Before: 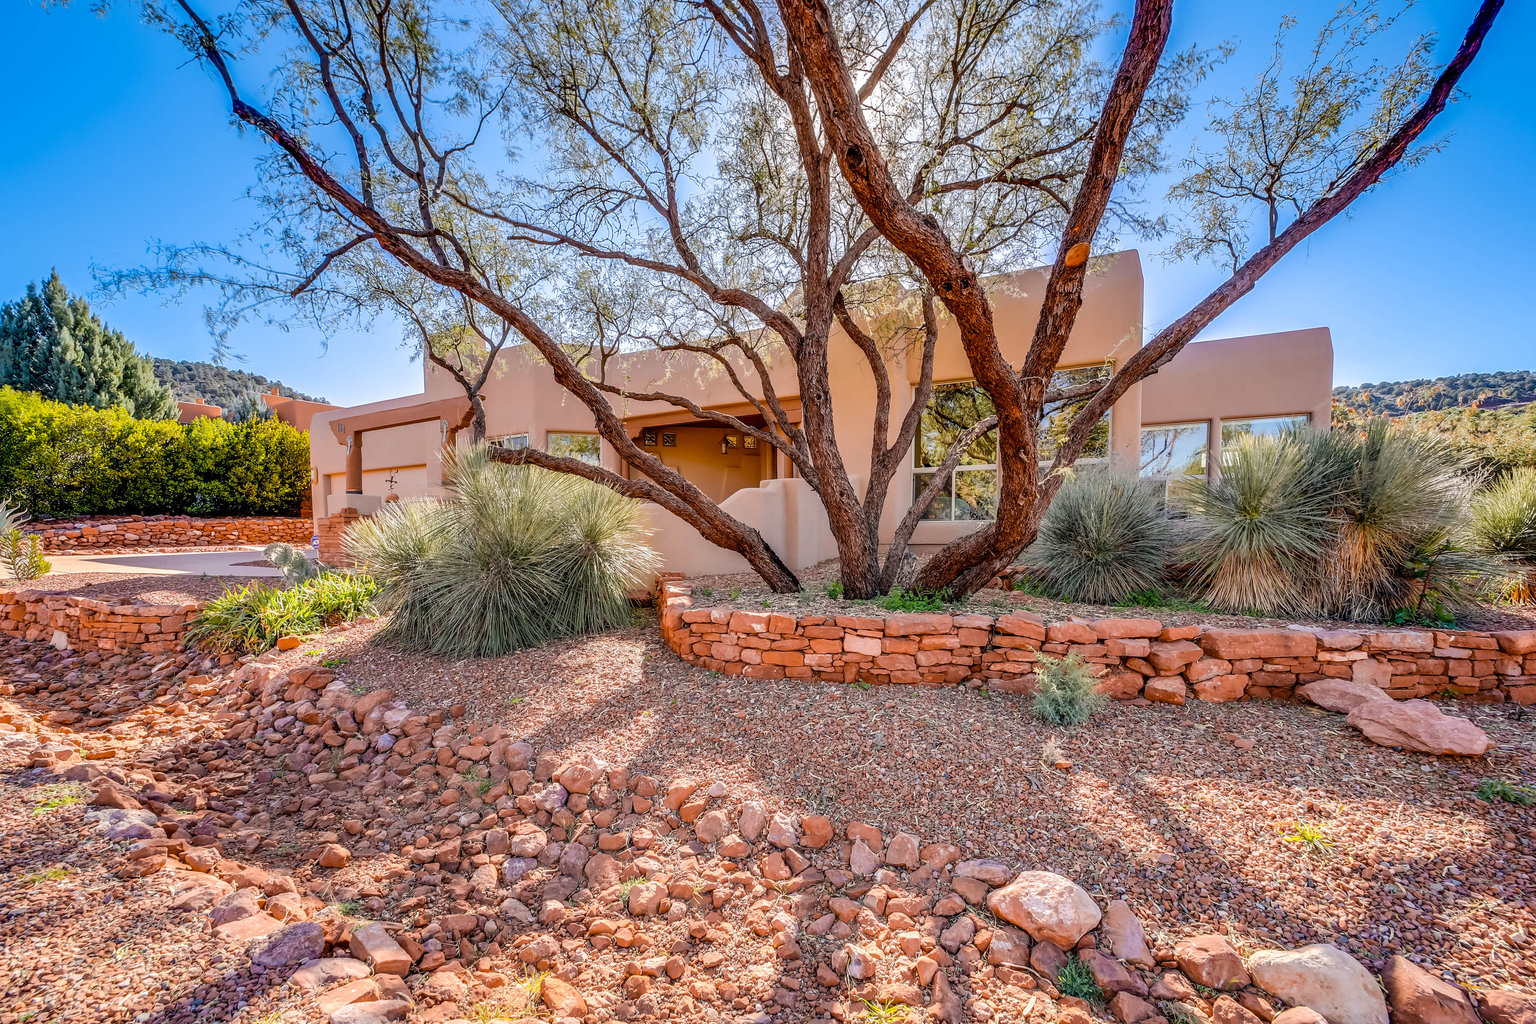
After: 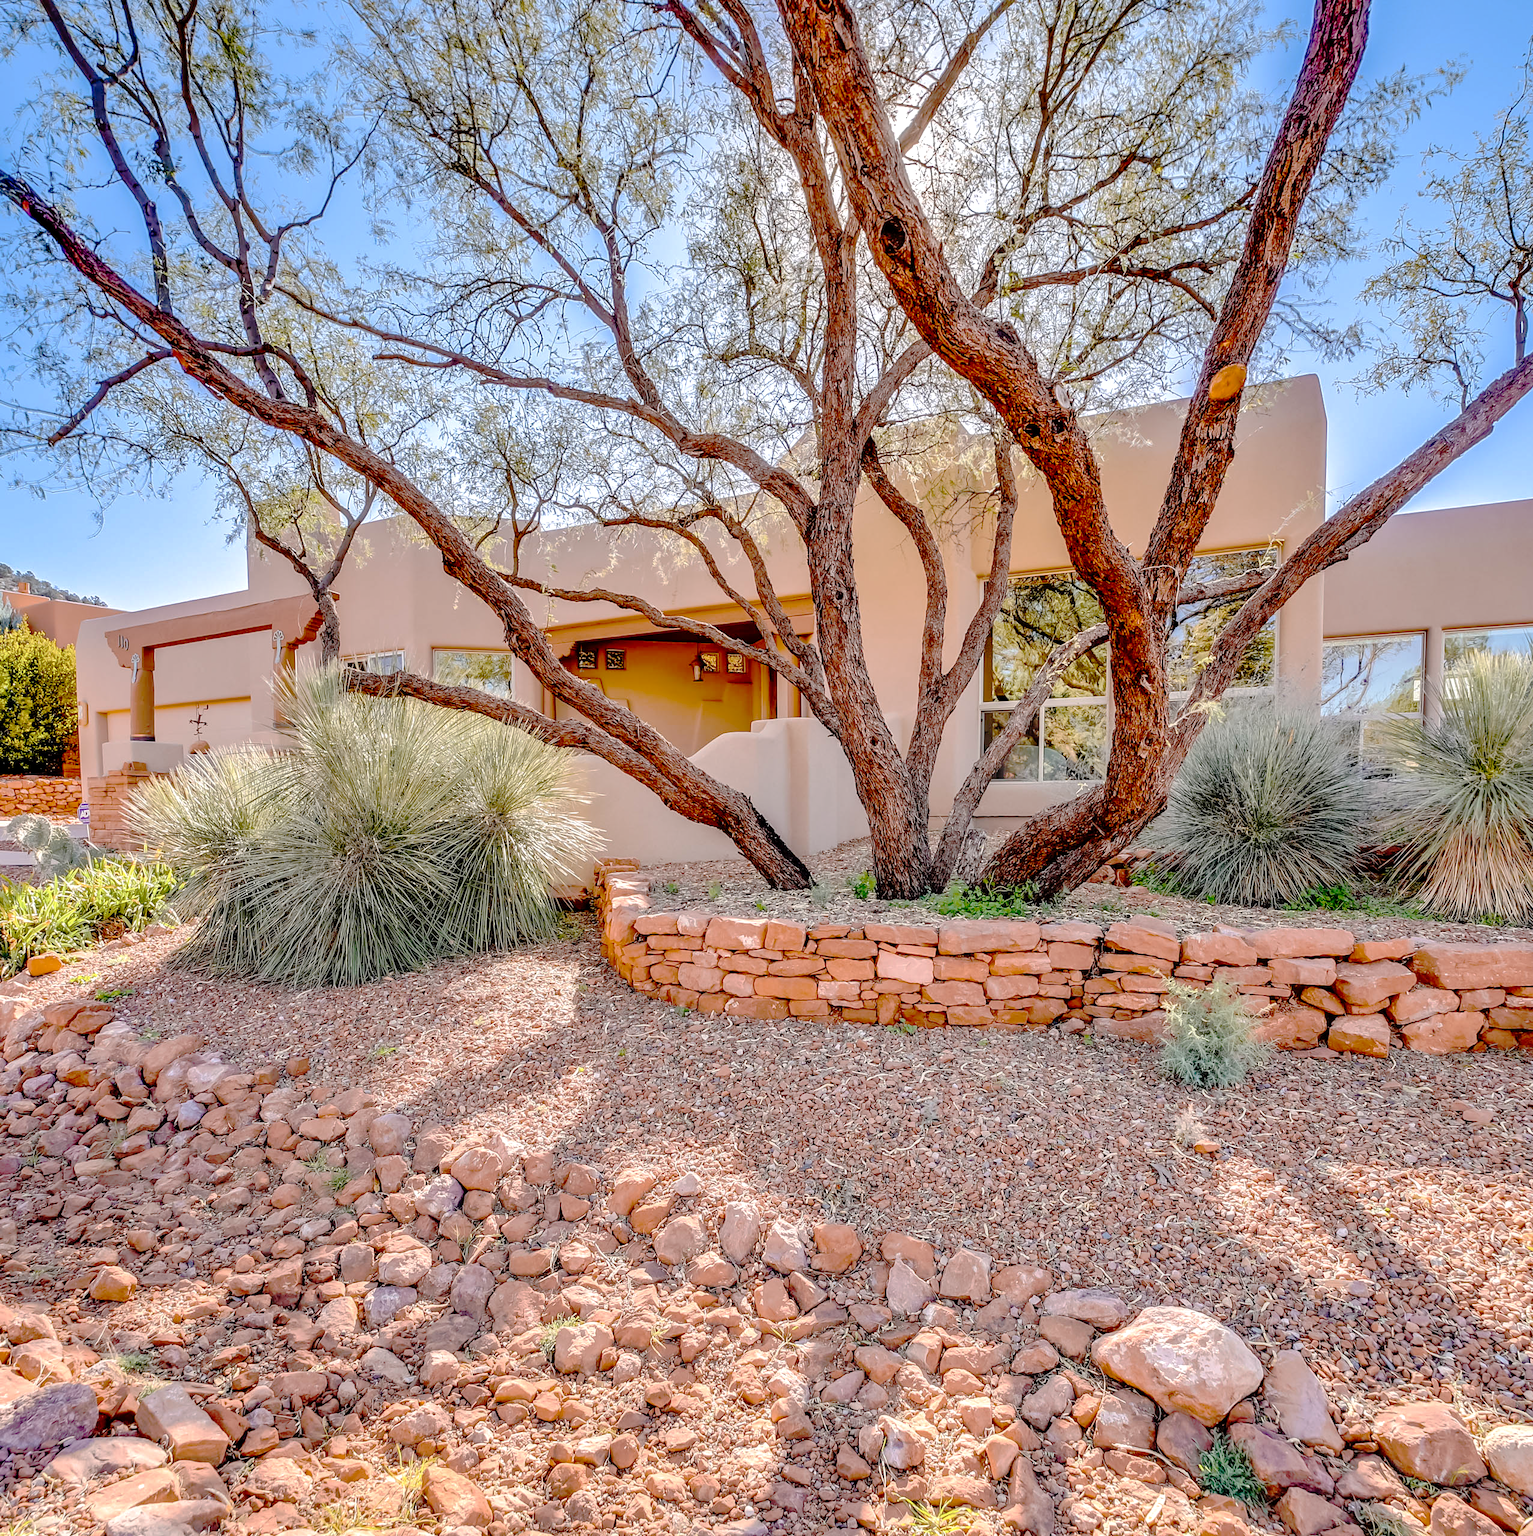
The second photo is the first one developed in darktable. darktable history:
exposure: black level correction 0.002, exposure 0.15 EV, compensate highlight preservation false
shadows and highlights: shadows 49, highlights -41, soften with gaussian
tone curve: curves: ch0 [(0, 0) (0.003, 0.019) (0.011, 0.019) (0.025, 0.023) (0.044, 0.032) (0.069, 0.046) (0.1, 0.073) (0.136, 0.129) (0.177, 0.207) (0.224, 0.295) (0.277, 0.394) (0.335, 0.48) (0.399, 0.524) (0.468, 0.575) (0.543, 0.628) (0.623, 0.684) (0.709, 0.739) (0.801, 0.808) (0.898, 0.9) (1, 1)], preserve colors none
crop: left 16.899%, right 16.556%
